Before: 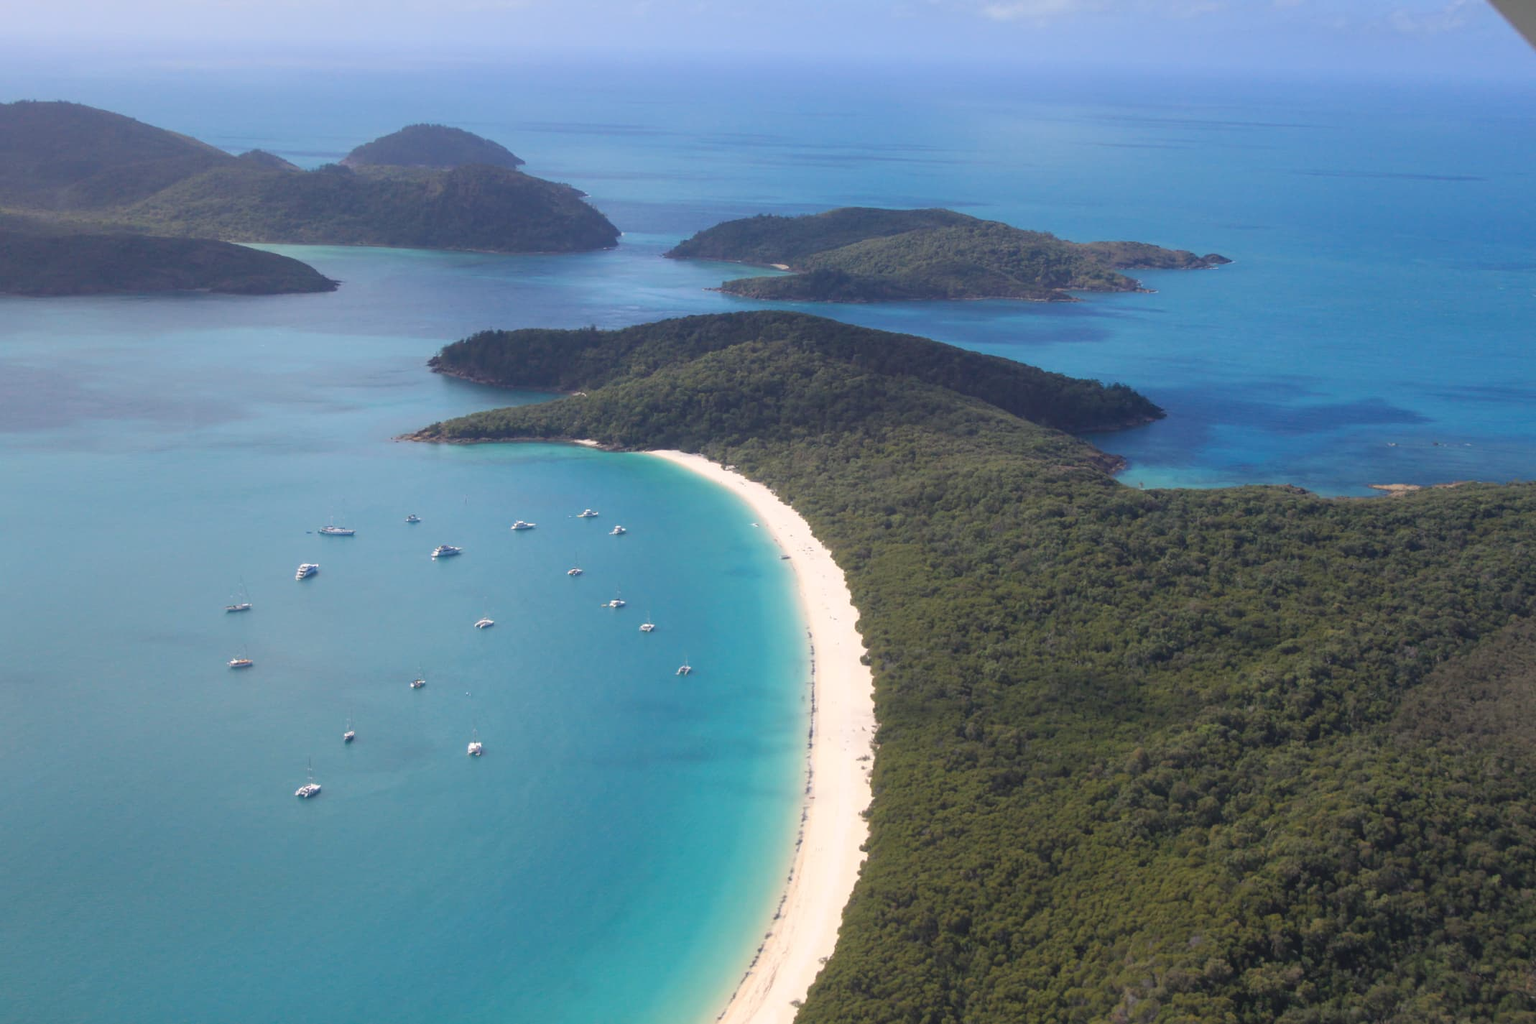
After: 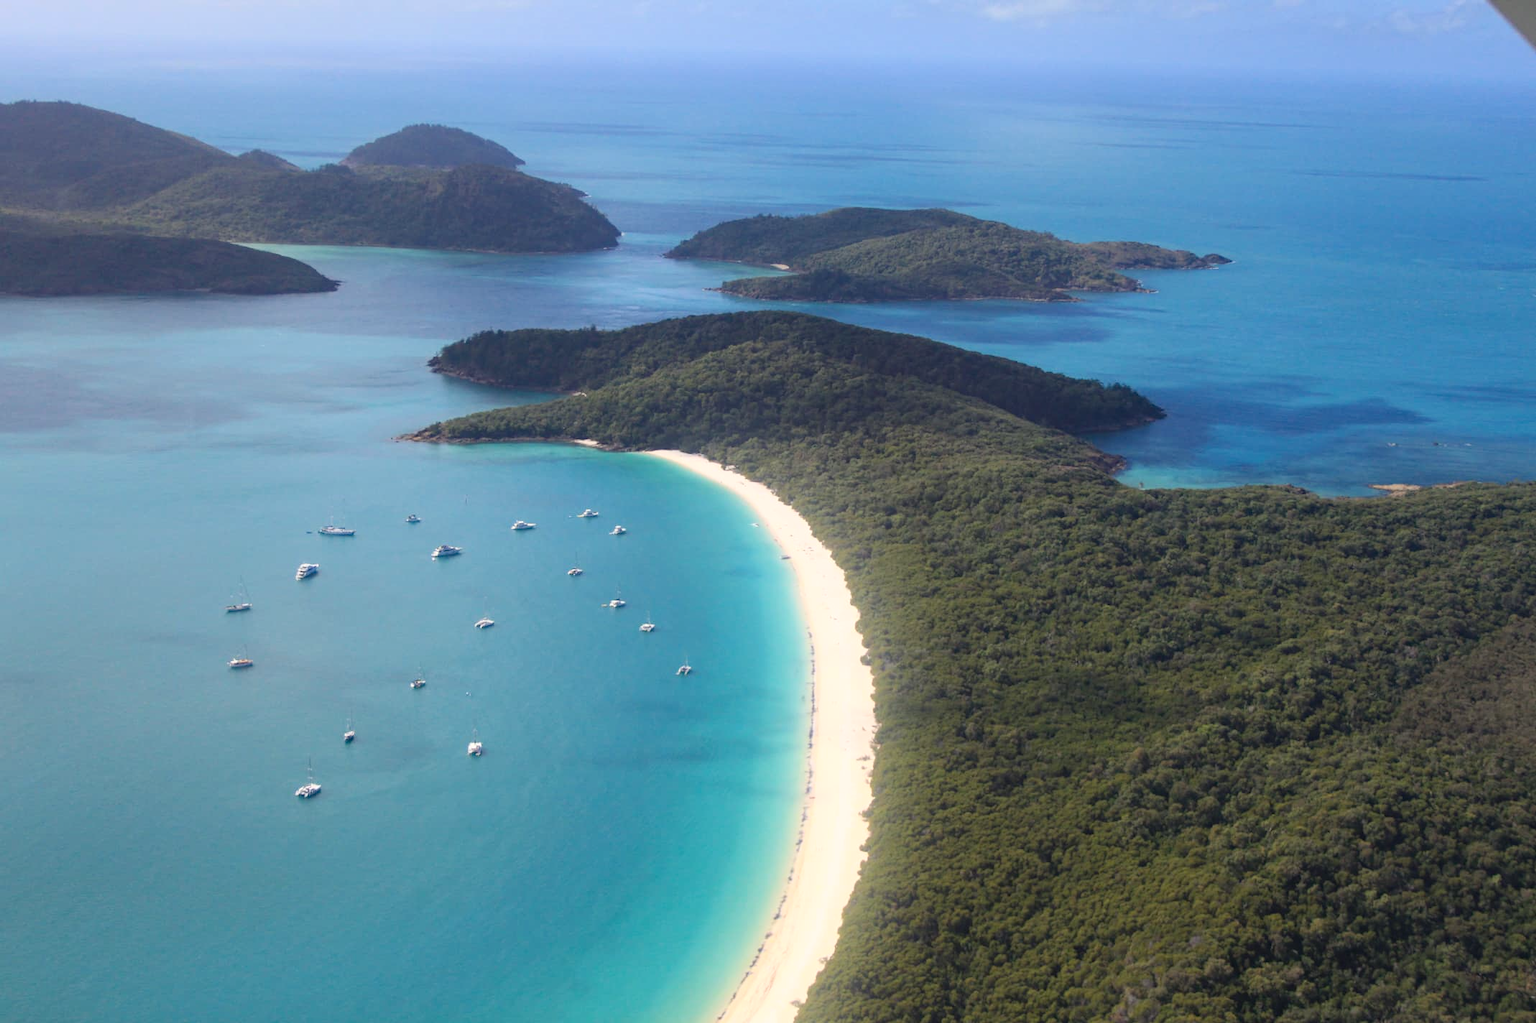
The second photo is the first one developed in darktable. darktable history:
haze removal: compatibility mode true, adaptive false
base curve: curves: ch0 [(0, 0) (0.989, 0.992)], preserve colors none
color correction: highlights b* 3
contrast brightness saturation: contrast 0.15, brightness 0.05
bloom: size 13.65%, threshold 98.39%, strength 4.82%
